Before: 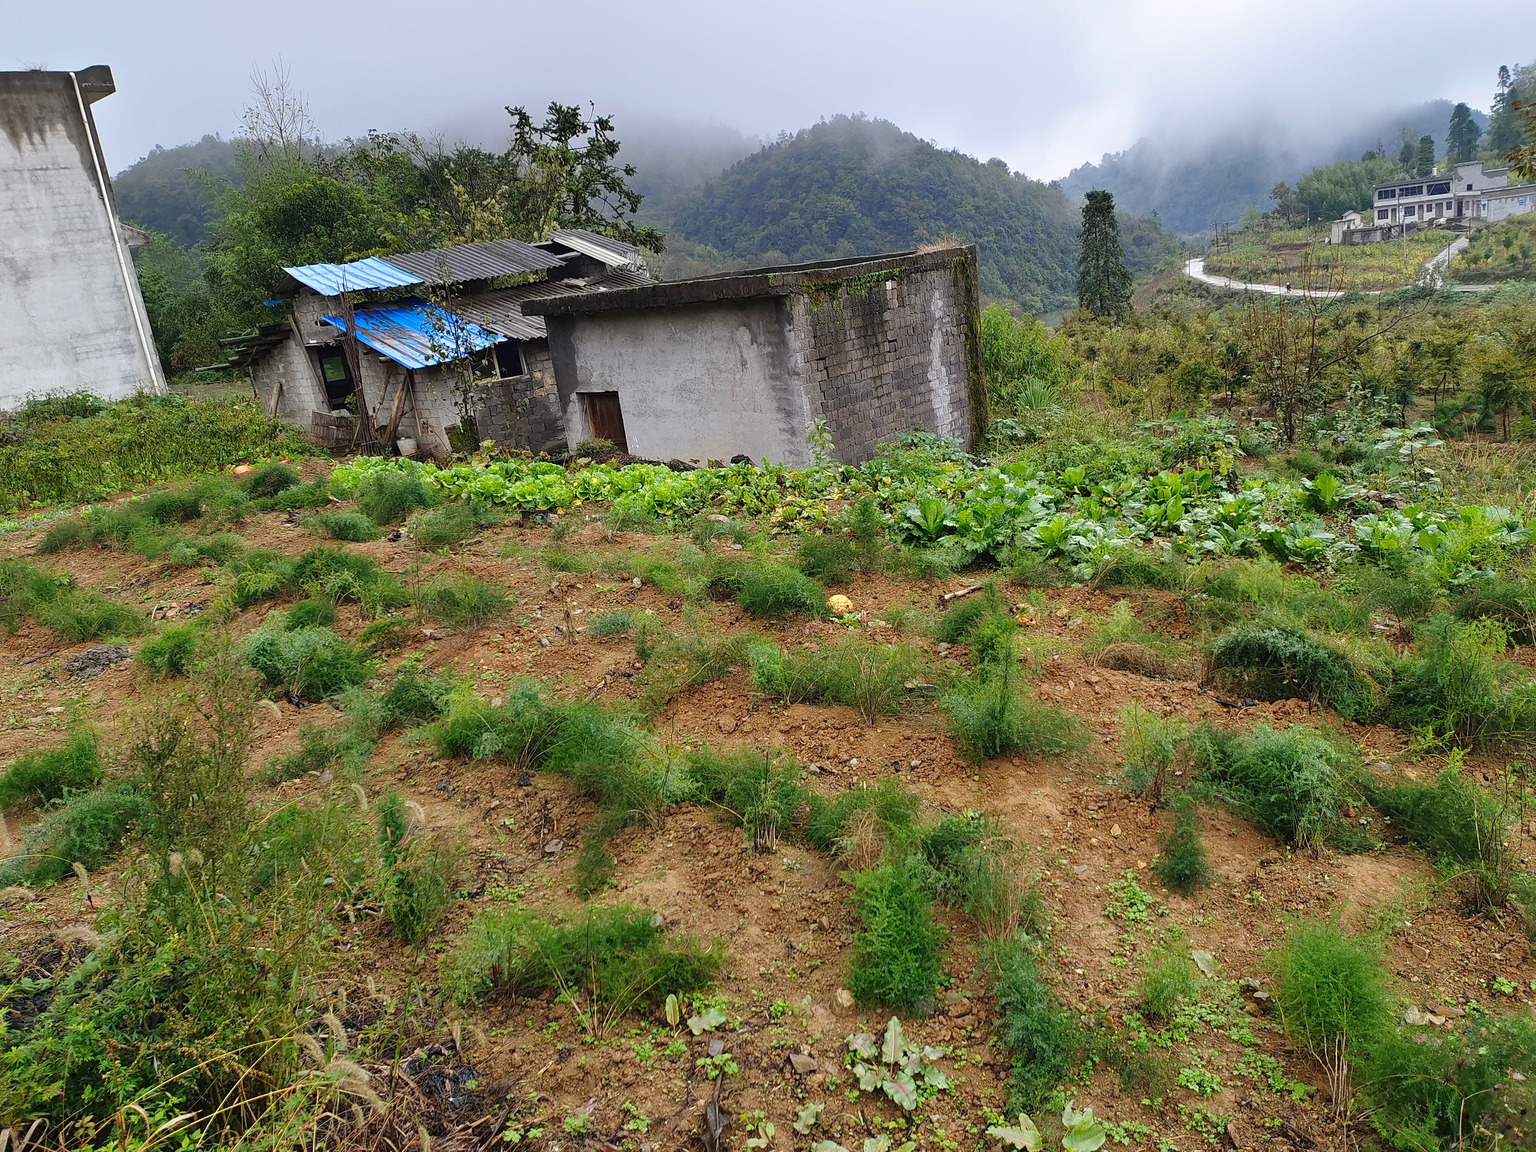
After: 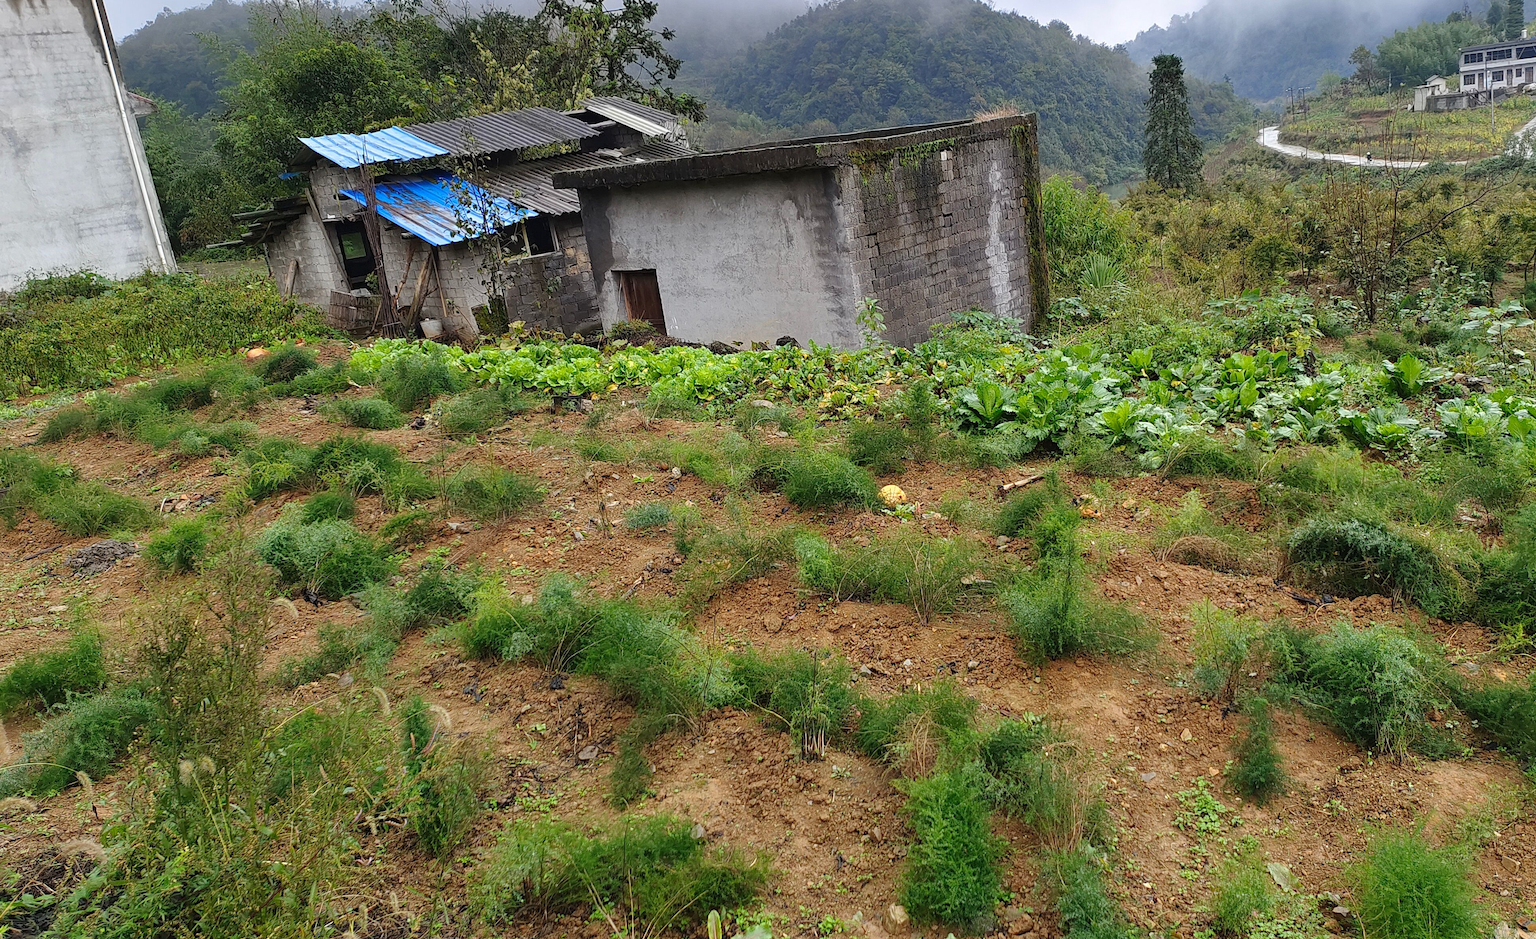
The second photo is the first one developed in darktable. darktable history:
crop and rotate: angle 0.09°, top 12.004%, right 5.793%, bottom 11.15%
